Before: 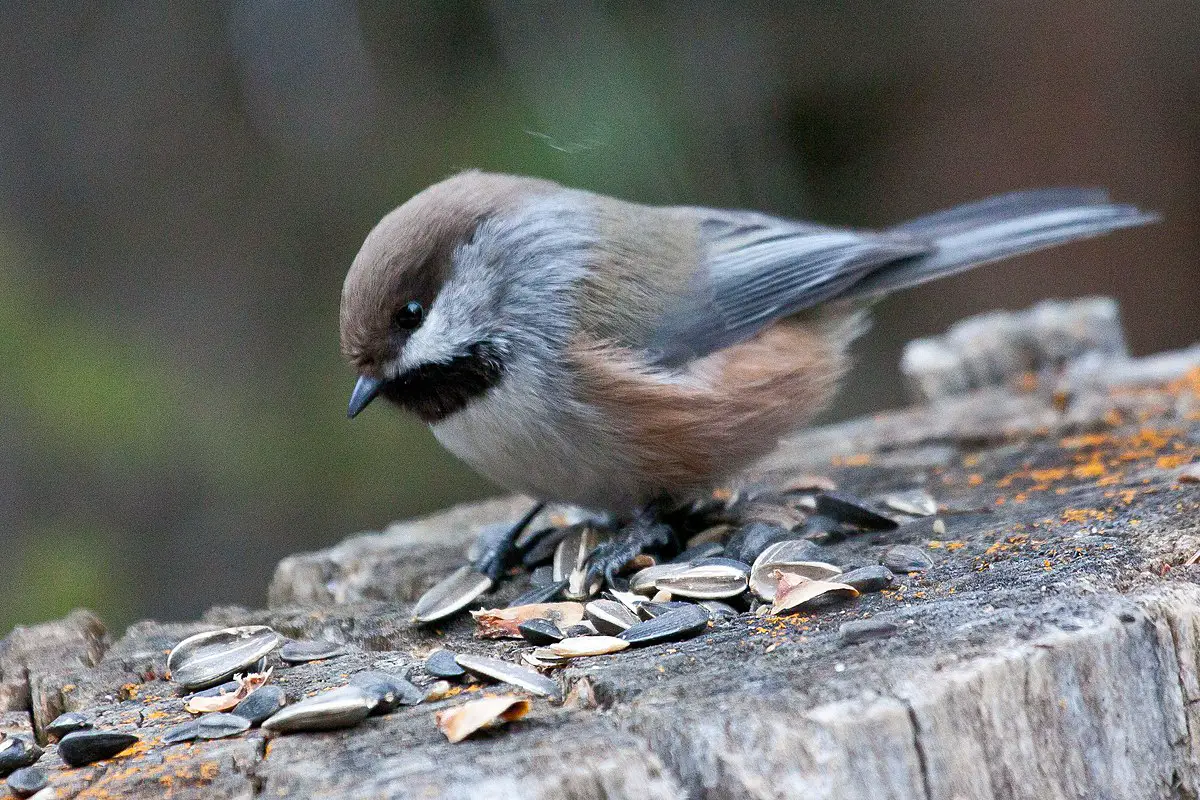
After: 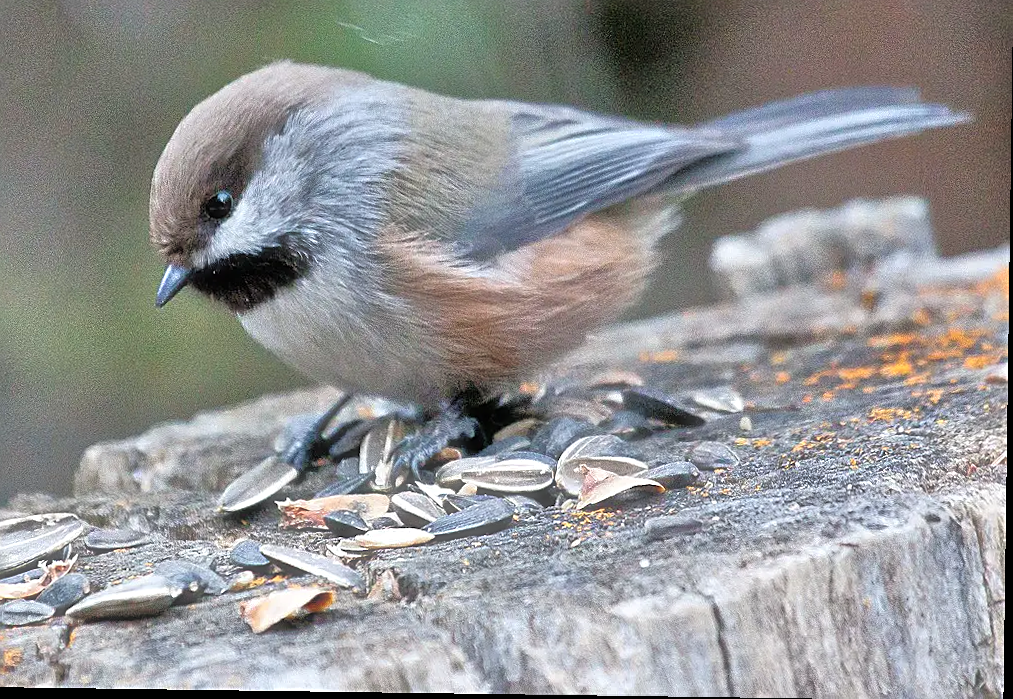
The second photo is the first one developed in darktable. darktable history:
rotate and perspective: rotation 0.8°, automatic cropping off
sharpen: on, module defaults
haze removal: strength -0.1, adaptive false
crop: left 16.315%, top 14.246%
tone equalizer: -7 EV 0.15 EV, -6 EV 0.6 EV, -5 EV 1.15 EV, -4 EV 1.33 EV, -3 EV 1.15 EV, -2 EV 0.6 EV, -1 EV 0.15 EV, mask exposure compensation -0.5 EV
